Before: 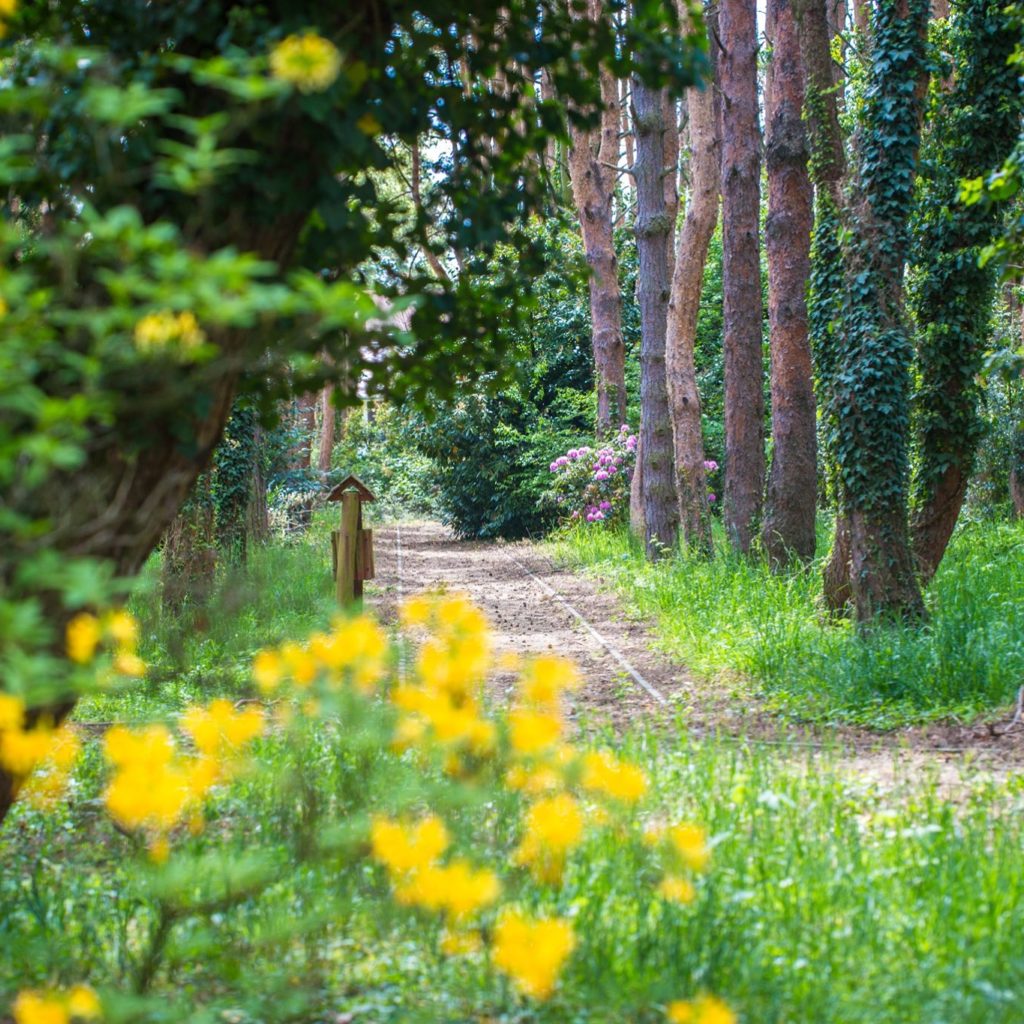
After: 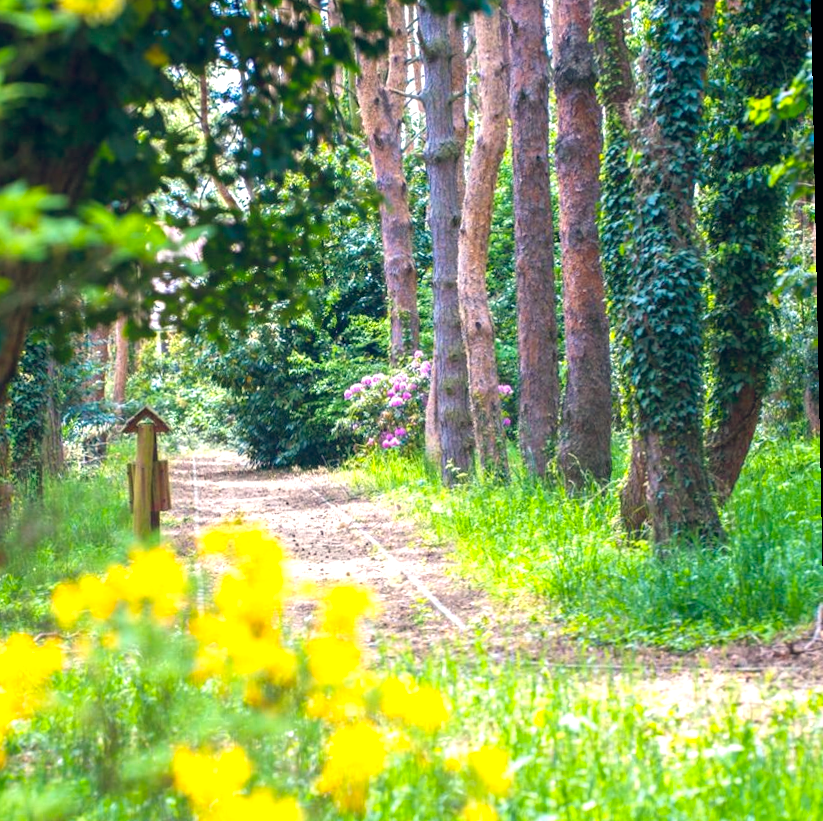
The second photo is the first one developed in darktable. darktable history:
crop and rotate: left 20.74%, top 7.912%, right 0.375%, bottom 13.378%
exposure: black level correction 0, exposure 0.7 EV, compensate exposure bias true, compensate highlight preservation false
color balance rgb: shadows lift › hue 87.51°, highlights gain › chroma 1.35%, highlights gain › hue 55.1°, global offset › chroma 0.13%, global offset › hue 253.66°, perceptual saturation grading › global saturation 16.38%
rotate and perspective: rotation -1.17°, automatic cropping off
